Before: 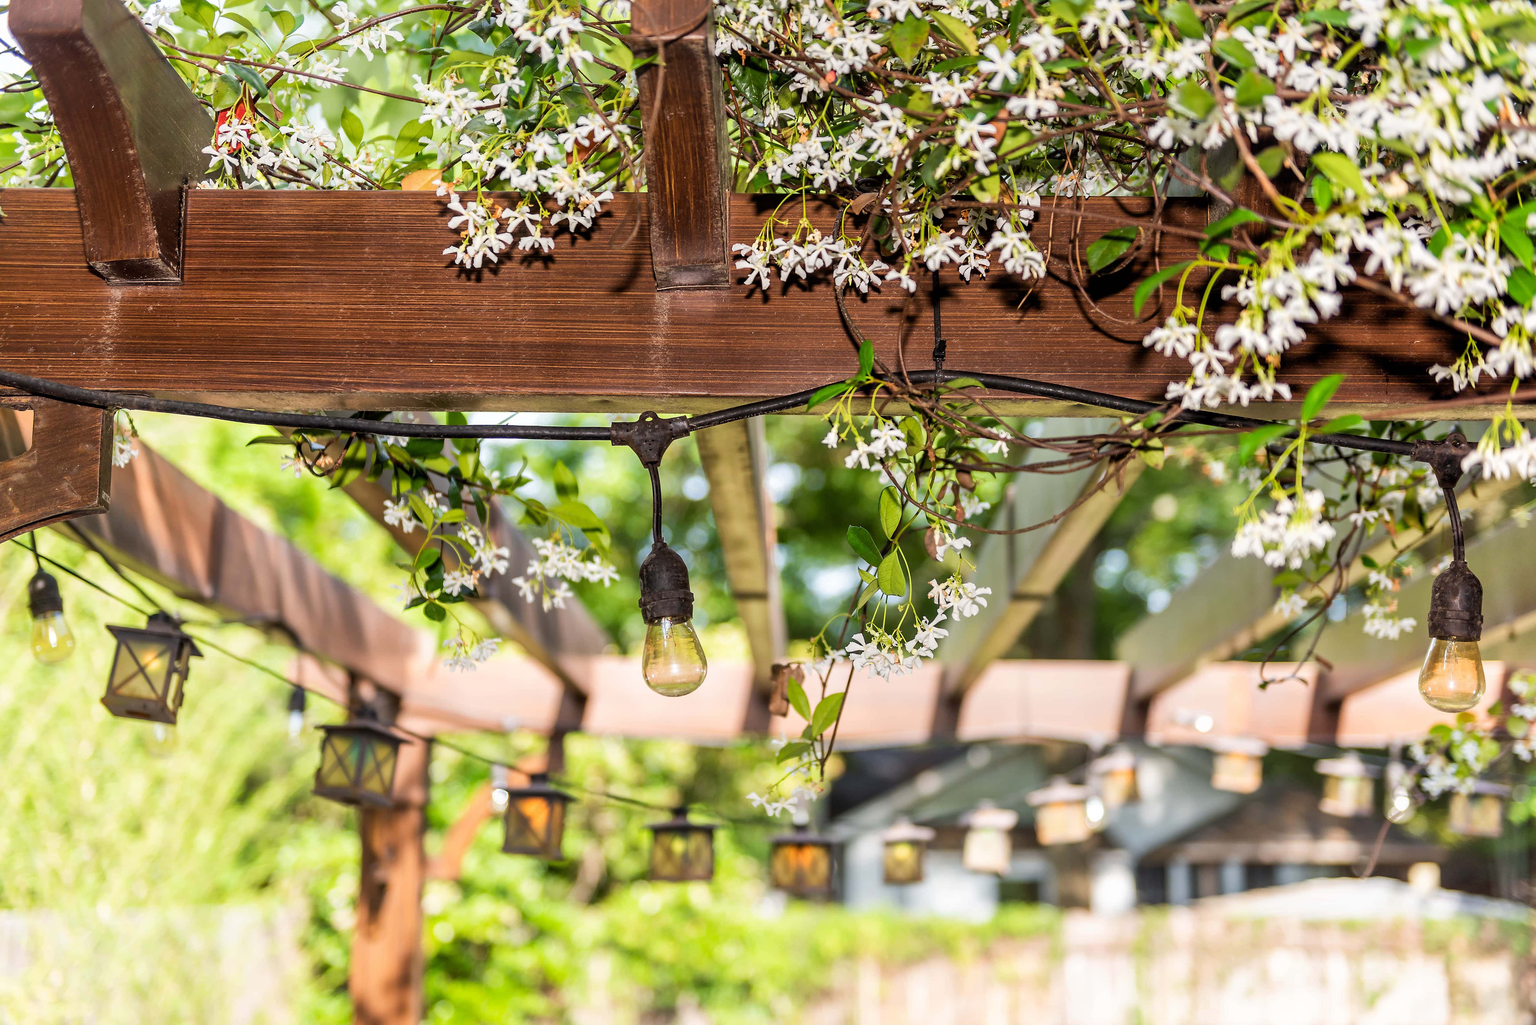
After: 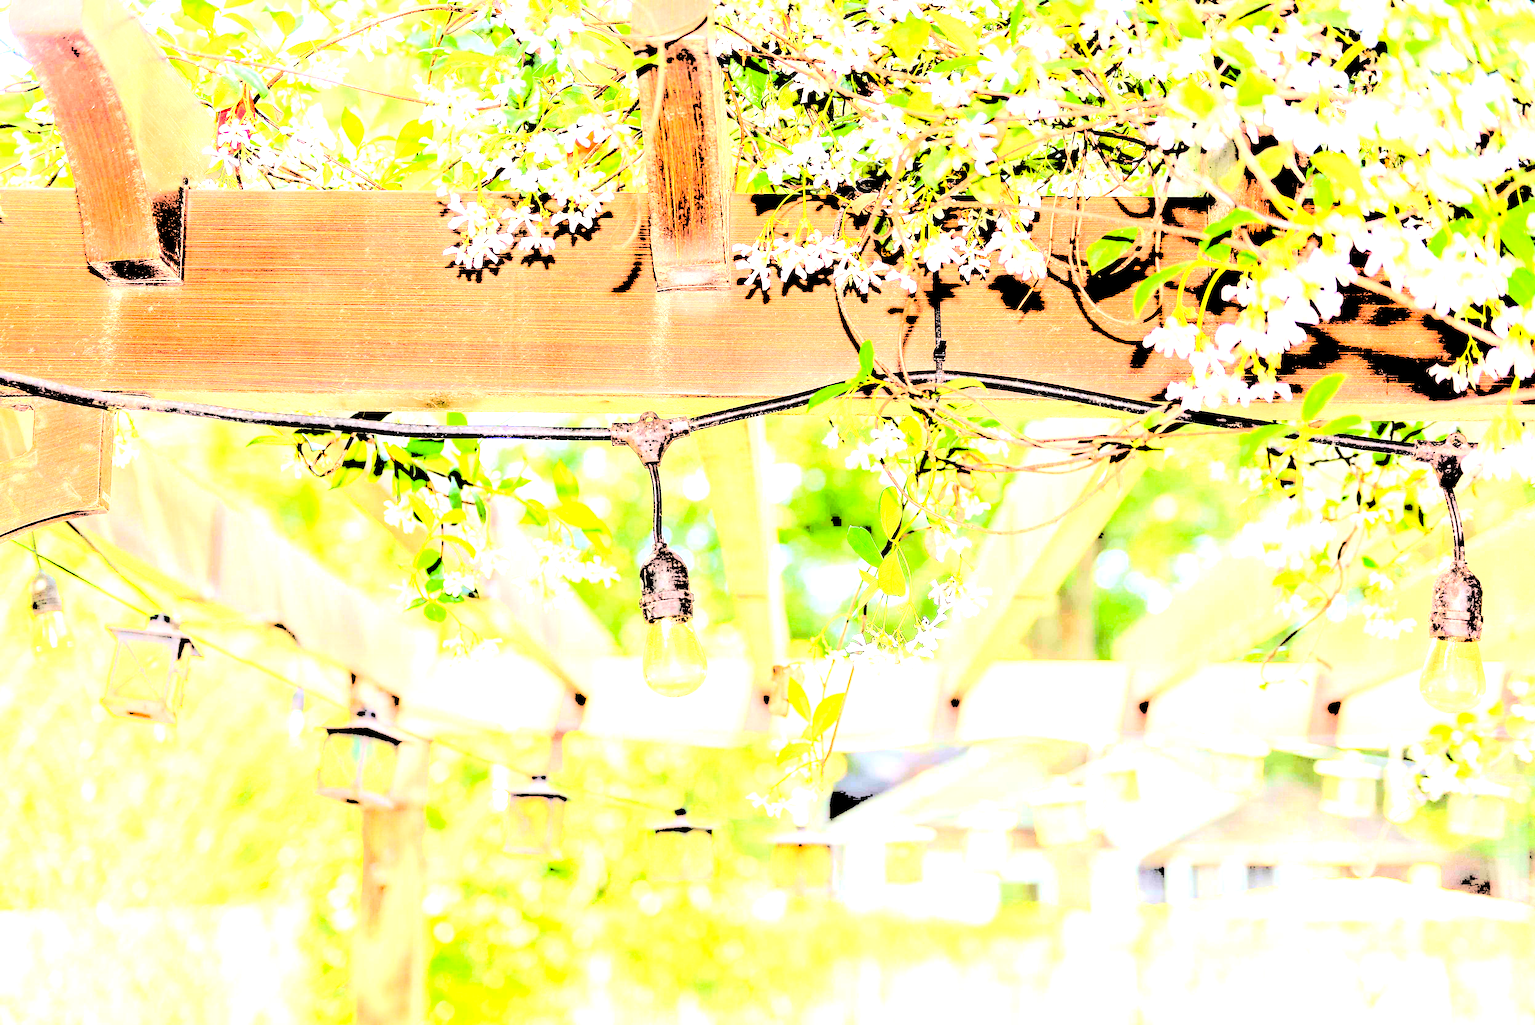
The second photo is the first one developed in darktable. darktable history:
tone equalizer: on, module defaults
exposure: black level correction 0, exposure 1 EV, compensate exposure bias true, compensate highlight preservation false
local contrast: mode bilateral grid, contrast 20, coarseness 50, detail 120%, midtone range 0.2
levels: levels [0.246, 0.246, 0.506]
